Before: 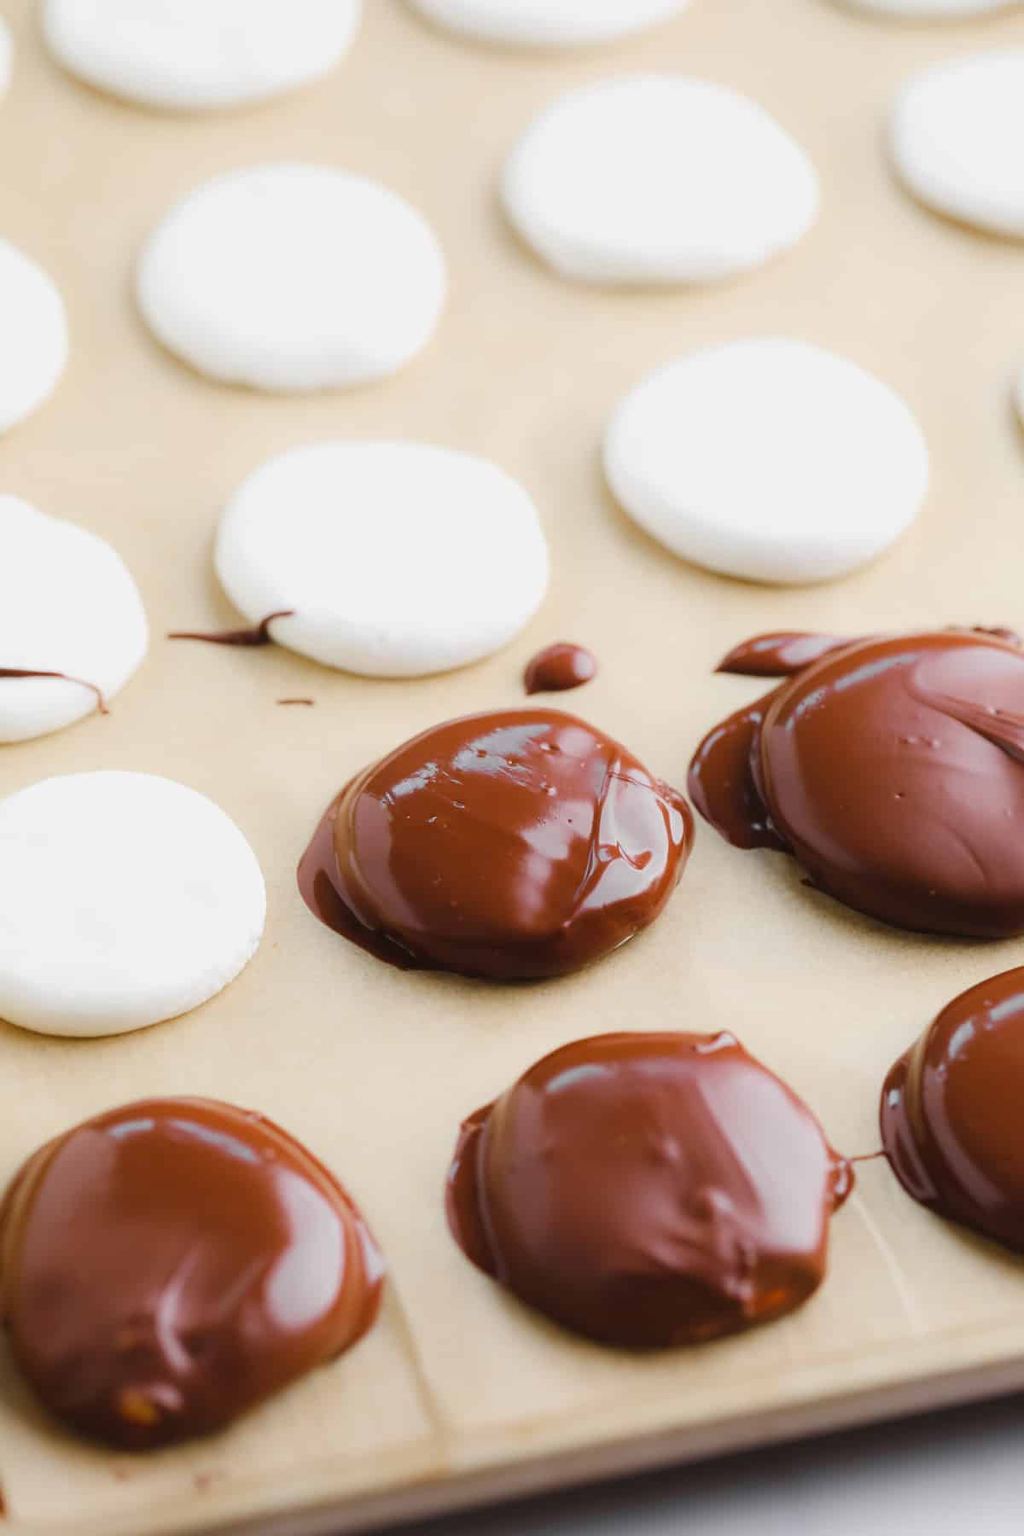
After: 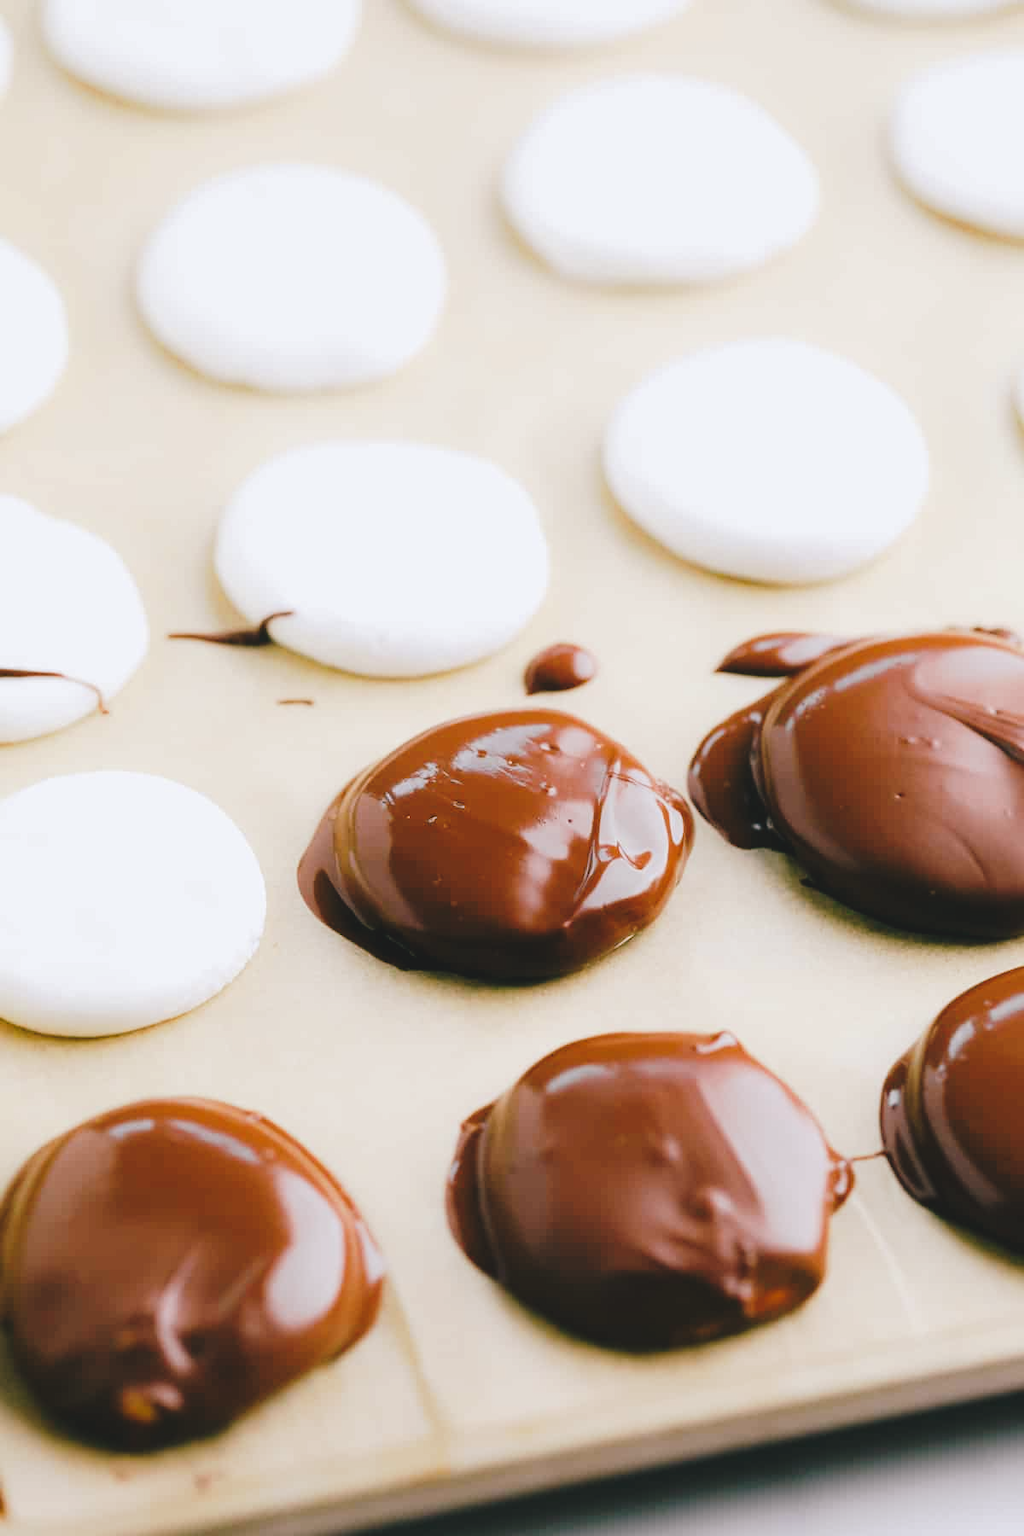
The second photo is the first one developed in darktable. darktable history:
tone curve: curves: ch0 [(0, 0) (0.003, 0.074) (0.011, 0.079) (0.025, 0.083) (0.044, 0.095) (0.069, 0.097) (0.1, 0.11) (0.136, 0.131) (0.177, 0.159) (0.224, 0.209) (0.277, 0.279) (0.335, 0.367) (0.399, 0.455) (0.468, 0.538) (0.543, 0.621) (0.623, 0.699) (0.709, 0.782) (0.801, 0.848) (0.898, 0.924) (1, 1)], preserve colors none
color look up table: target L [95.81, 91.67, 91.13, 89.36, 82.5, 72.88, 63.95, 61.7, 55.47, 60.52, 28.35, 17.07, 201.01, 94.46, 81.16, 72.27, 67.72, 60.6, 57.86, 51.93, 56.27, 49.41, 42.76, 34.87, 30.58, 16.29, 2.332, 86.86, 83.17, 72.5, 68.96, 73.57, 65.44, 68.7, 60.42, 41.47, 44.3, 35.95, 31.14, 26.68, 11.82, 8.993, 96.69, 92.56, 80.25, 57.32, 63, 32.4, 32.71], target a [-19.78, -30.52, -24.72, -35.7, -22.78, -24.28, -46.86, -36.22, -28.5, -4.148, -23.44, -25.51, 0, -4.239, -5.591, 33.54, 35.43, 35.64, 2.919, 60.81, 15.66, 63.91, 61.96, 37.42, 0.743, 21.82, -5.164, 2.876, 20.73, 37.39, 20.14, 35.64, 8.256, 52.63, 61.67, 16.35, 53.86, 46.08, 39.32, 21.67, 23.13, -14.69, -8.894, -26.96, -25.12, -10.53, -10.66, -3.661, -16.81], target b [32.41, 38.85, 12.94, 21.62, 31.25, 4.556, 38.06, 18.79, 26.23, 47.04, 16.83, 14.54, -0.001, 16.76, 66.89, 34.34, 56.66, 15.74, 20.6, 40.58, 50.36, 54.42, 24.33, 41.22, 3.575, 13.24, -2.637, -11.05, -10.24, -3.182, -35.92, -29.89, -3.2, -33.81, -7.009, -64.29, -29.23, -2.319, -59.15, -7.497, -38.5, -16.69, -6.191, -6.363, -23.05, -48.86, -16.37, -30, -3.473], num patches 49
